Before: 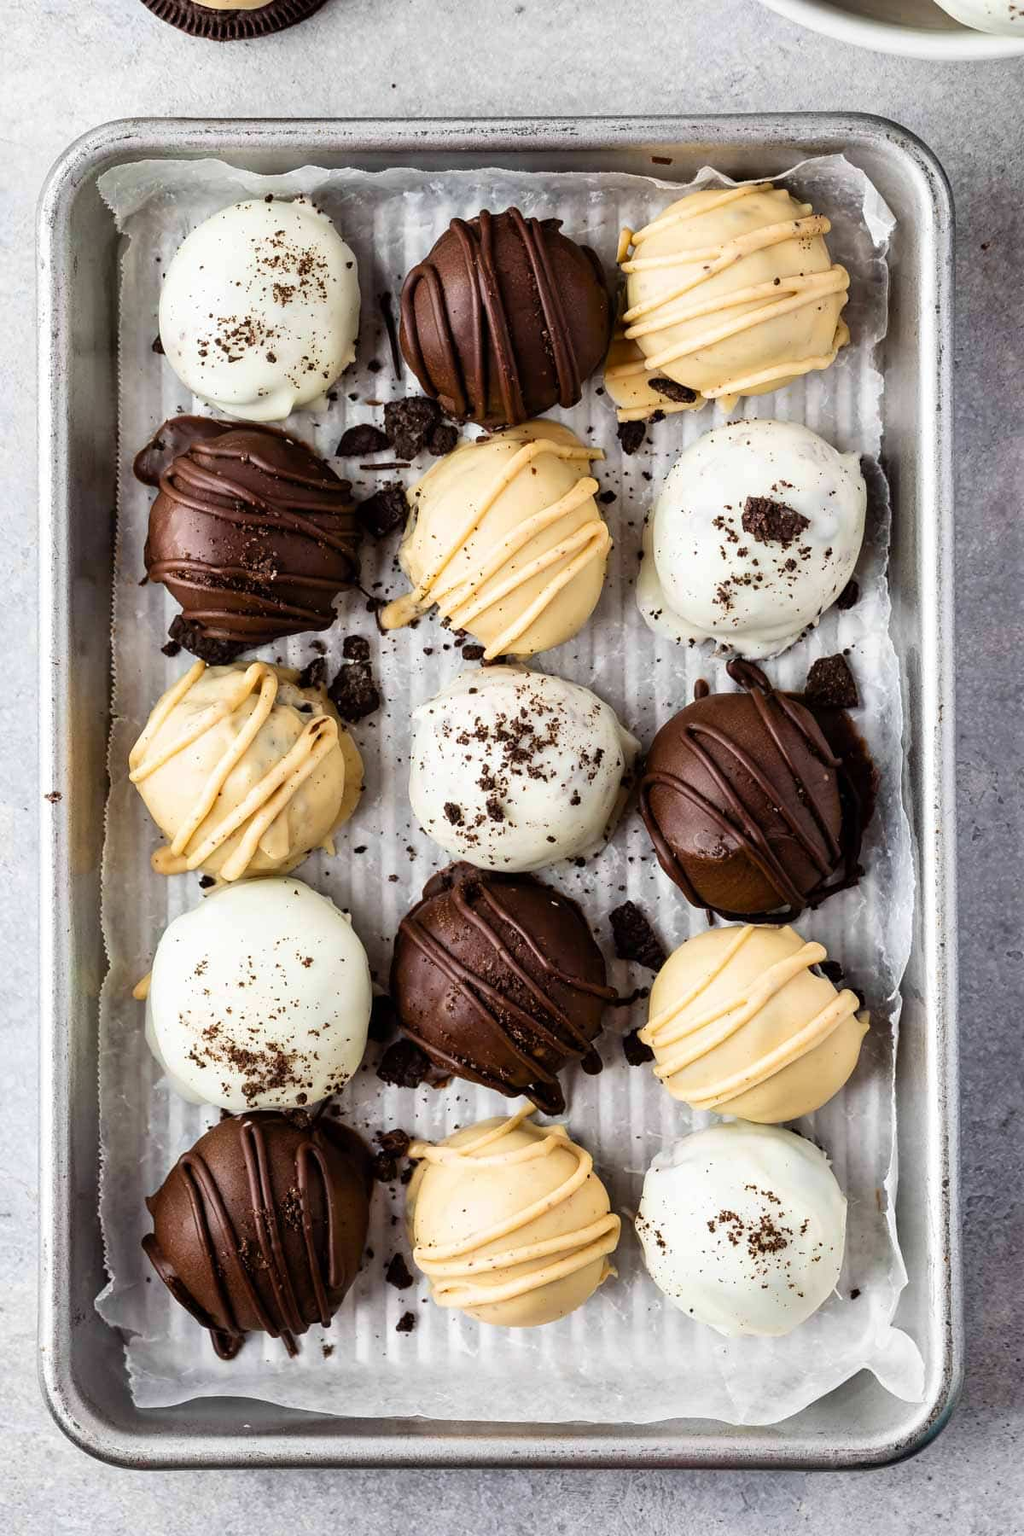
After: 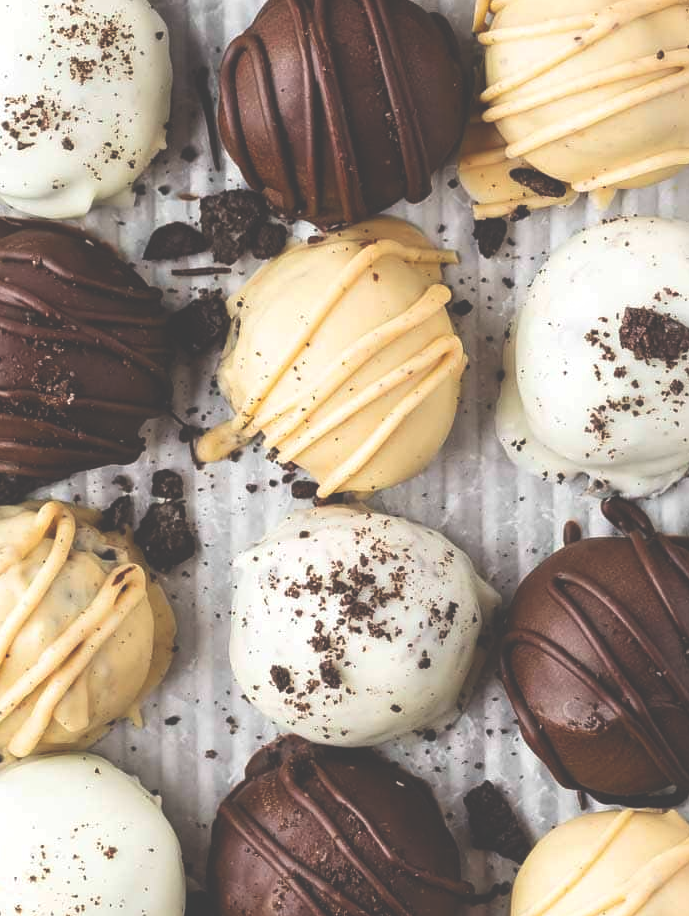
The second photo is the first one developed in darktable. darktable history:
crop: left 20.89%, top 15.291%, right 21.624%, bottom 33.765%
contrast equalizer: y [[0.5, 0.488, 0.462, 0.461, 0.491, 0.5], [0.5 ×6], [0.5 ×6], [0 ×6], [0 ×6]], mix 0.352
exposure: black level correction -0.043, exposure 0.064 EV, compensate exposure bias true, compensate highlight preservation false
